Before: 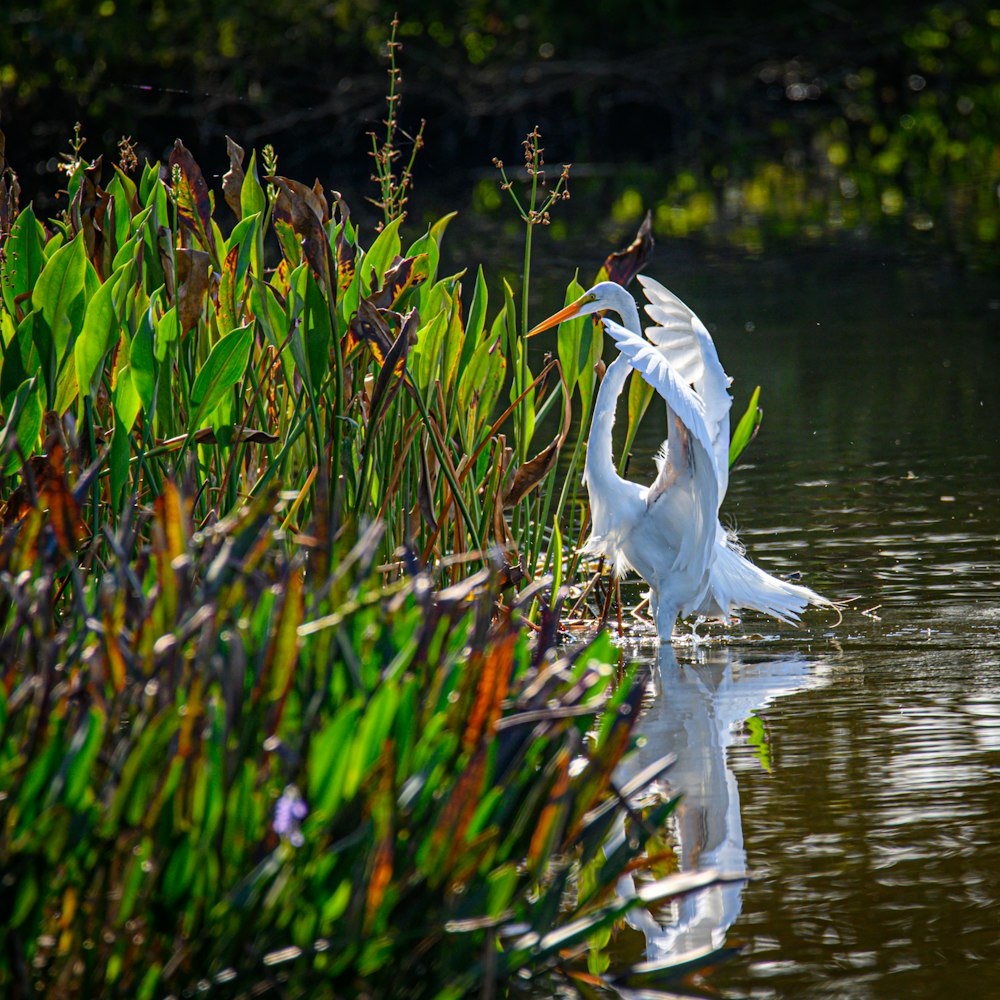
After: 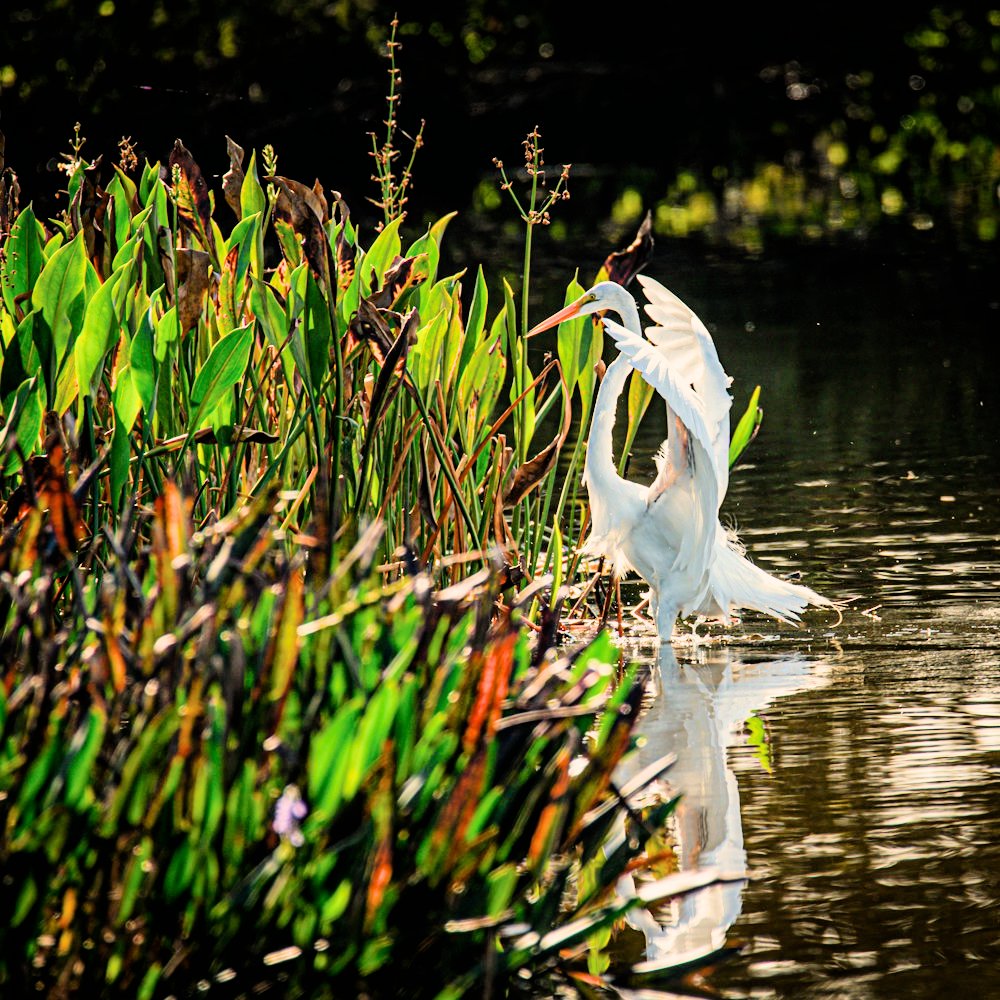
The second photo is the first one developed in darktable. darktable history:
white balance: red 1.138, green 0.996, blue 0.812
exposure: black level correction 0, exposure 0.9 EV, compensate highlight preservation false
filmic rgb: black relative exposure -5 EV, hardness 2.88, contrast 1.4, highlights saturation mix -20%
